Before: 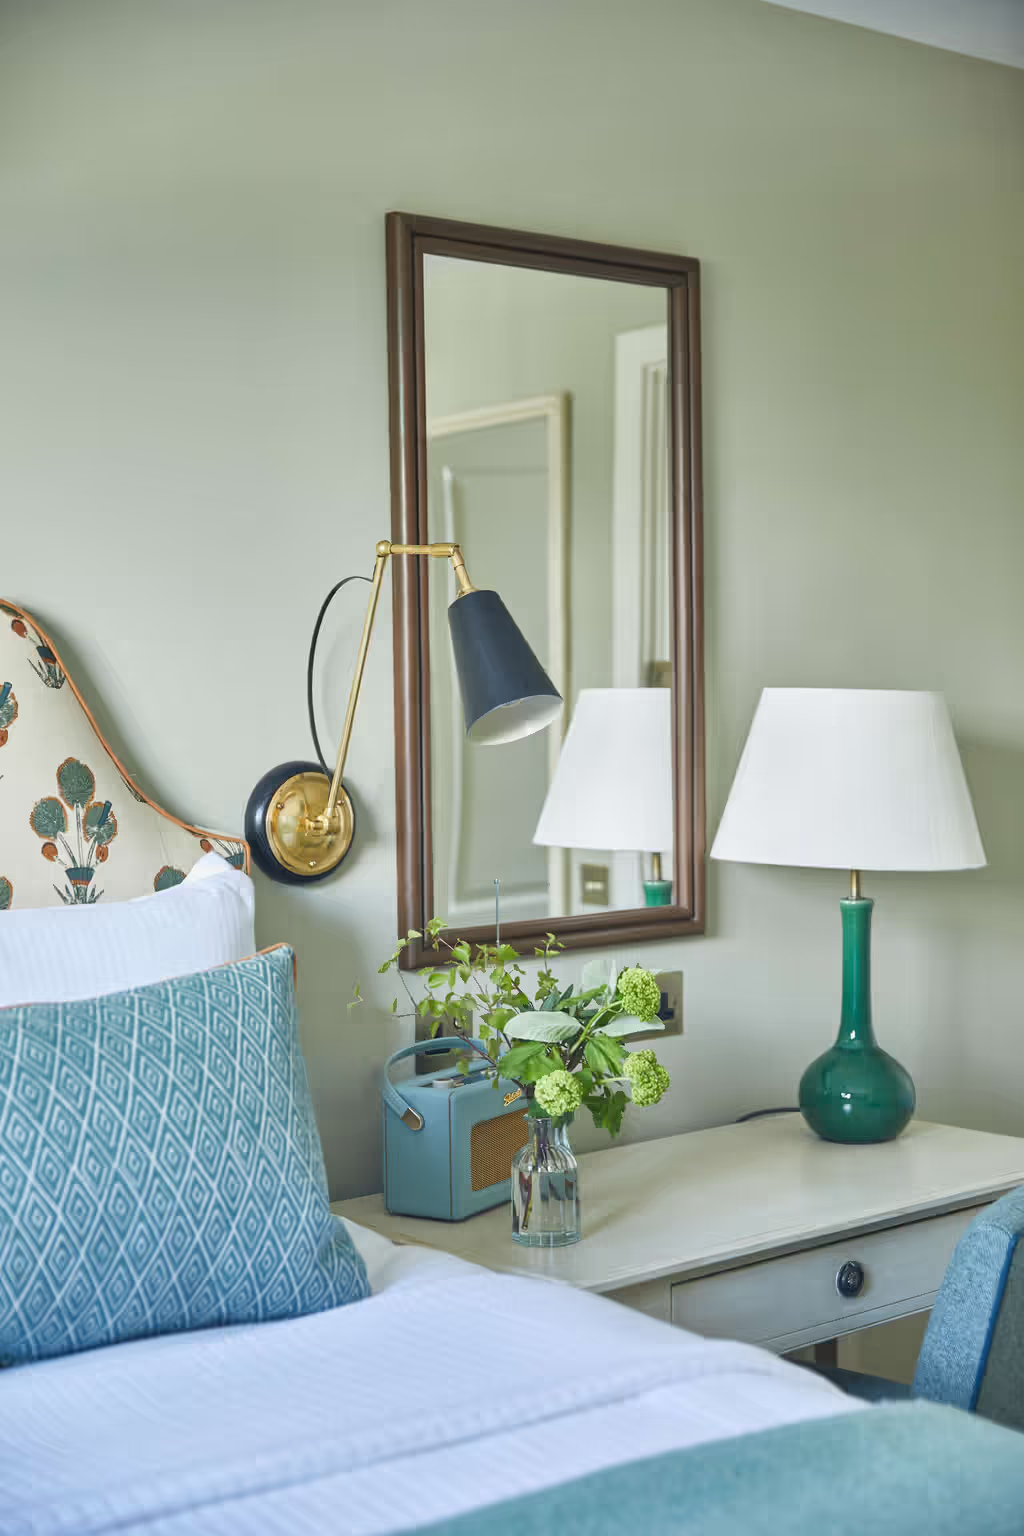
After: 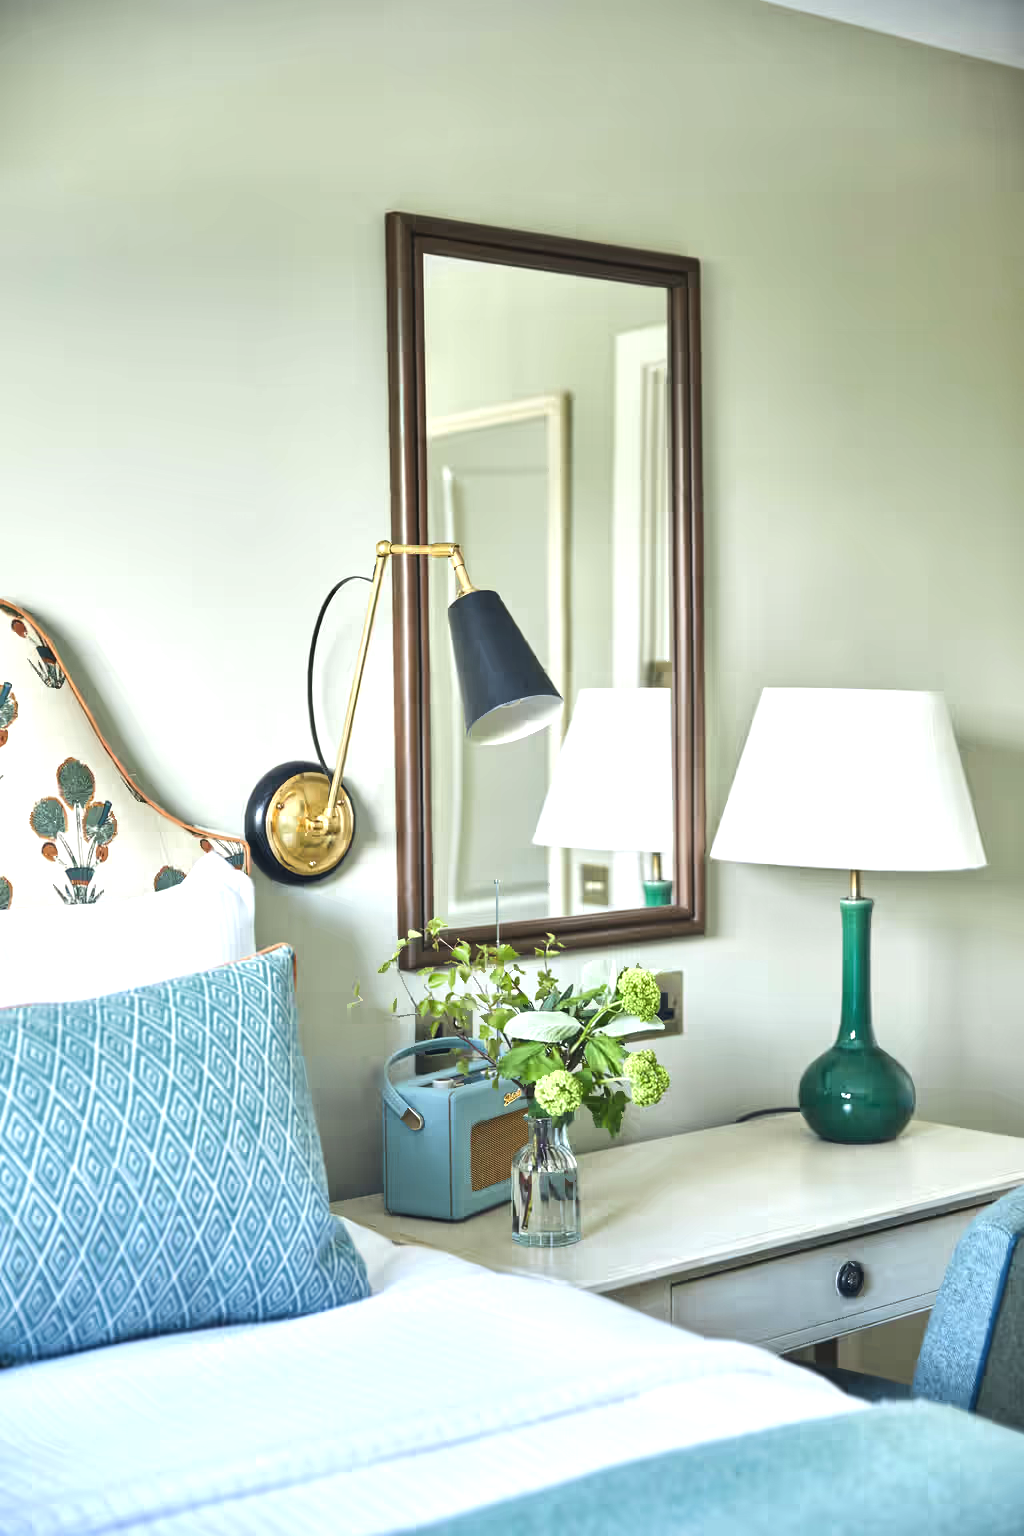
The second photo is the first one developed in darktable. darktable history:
exposure: black level correction -0.001, exposure 0.08 EV, compensate highlight preservation false
tone equalizer: -8 EV -0.75 EV, -7 EV -0.7 EV, -6 EV -0.6 EV, -5 EV -0.4 EV, -3 EV 0.4 EV, -2 EV 0.6 EV, -1 EV 0.7 EV, +0 EV 0.75 EV, edges refinement/feathering 500, mask exposure compensation -1.57 EV, preserve details no
